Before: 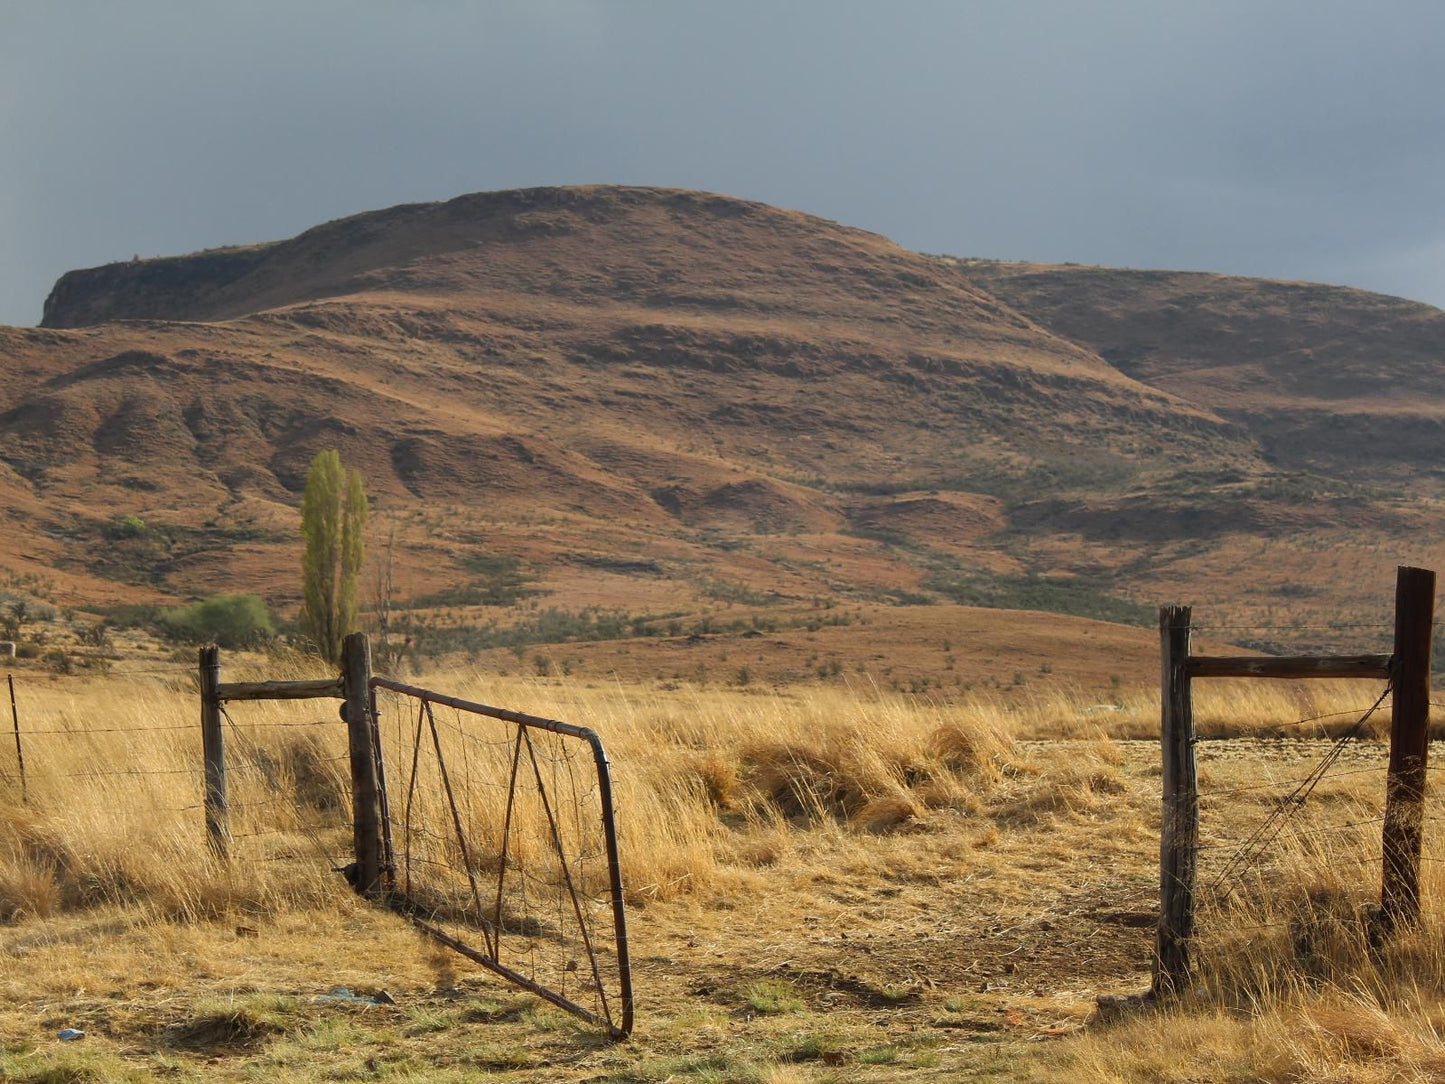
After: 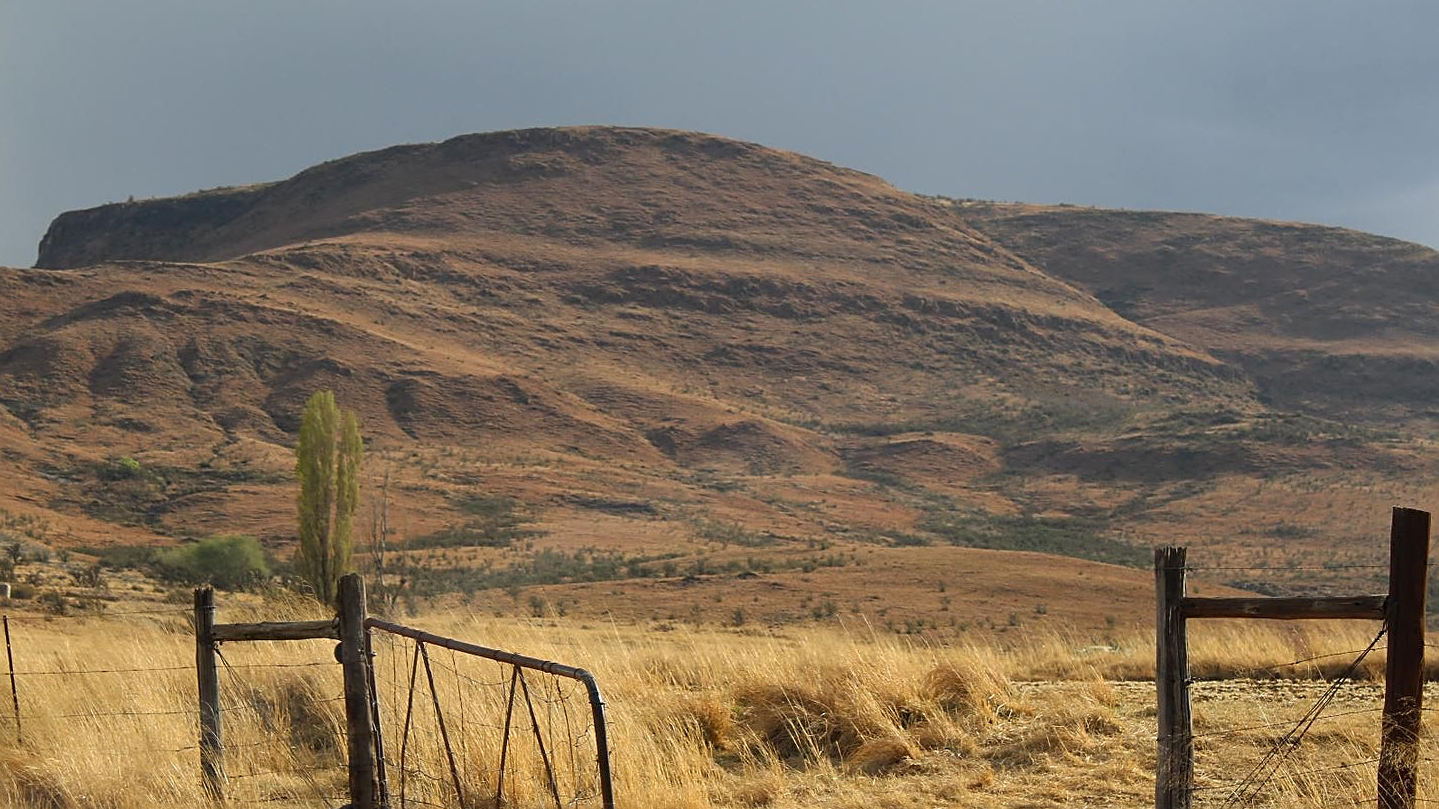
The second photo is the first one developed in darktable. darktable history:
crop: left 0.349%, top 5.504%, bottom 19.792%
sharpen: on, module defaults
